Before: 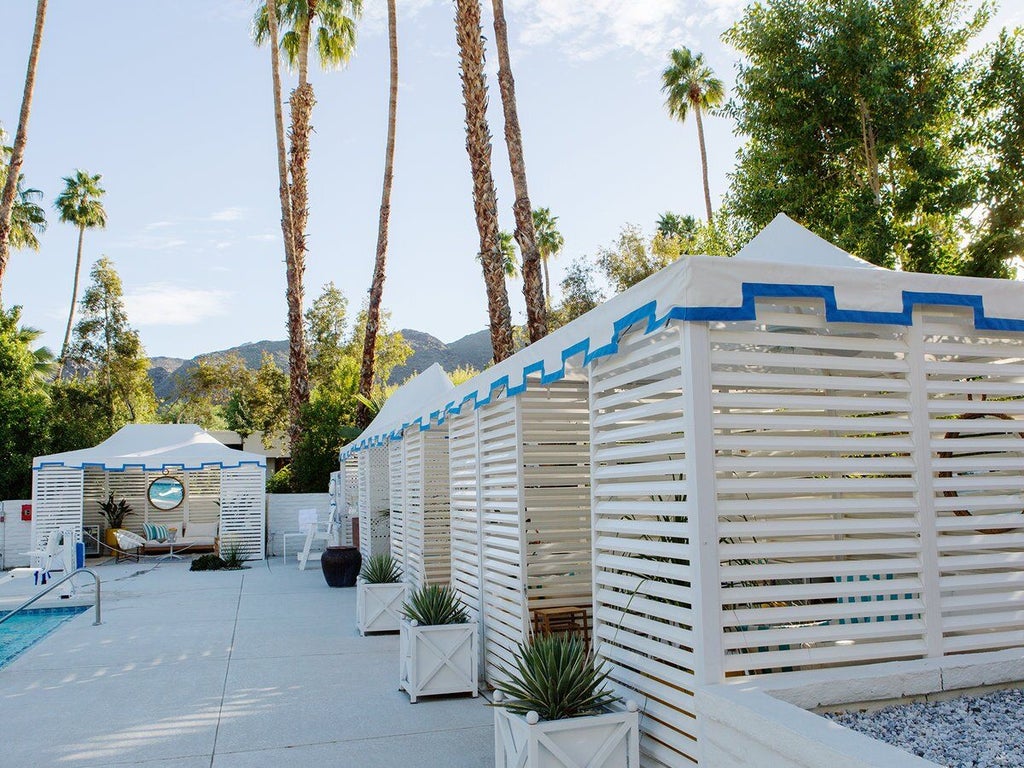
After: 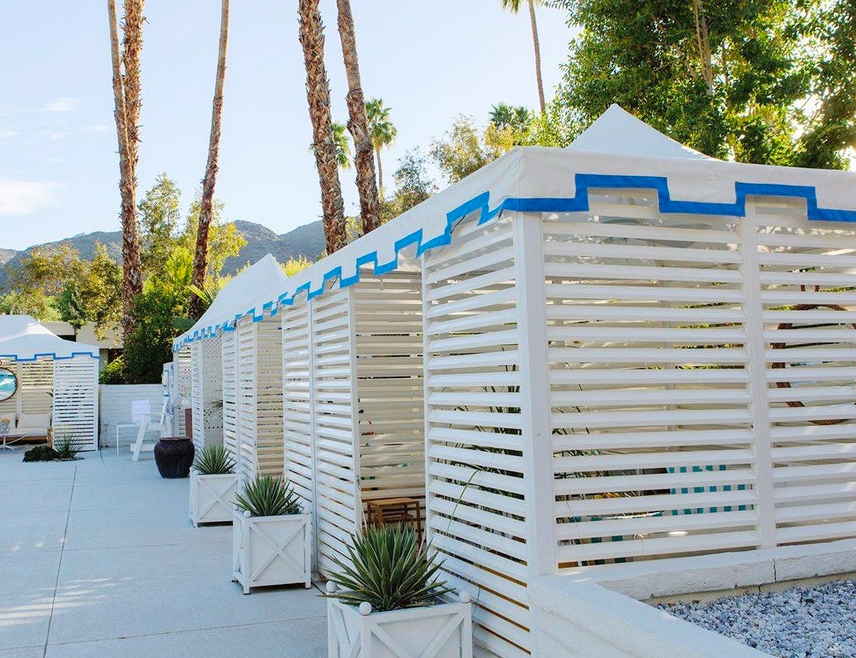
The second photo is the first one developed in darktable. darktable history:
contrast brightness saturation: brightness 0.09, saturation 0.19
levels: mode automatic, black 0.023%, white 99.97%, levels [0.062, 0.494, 0.925]
crop: left 16.315%, top 14.246%
